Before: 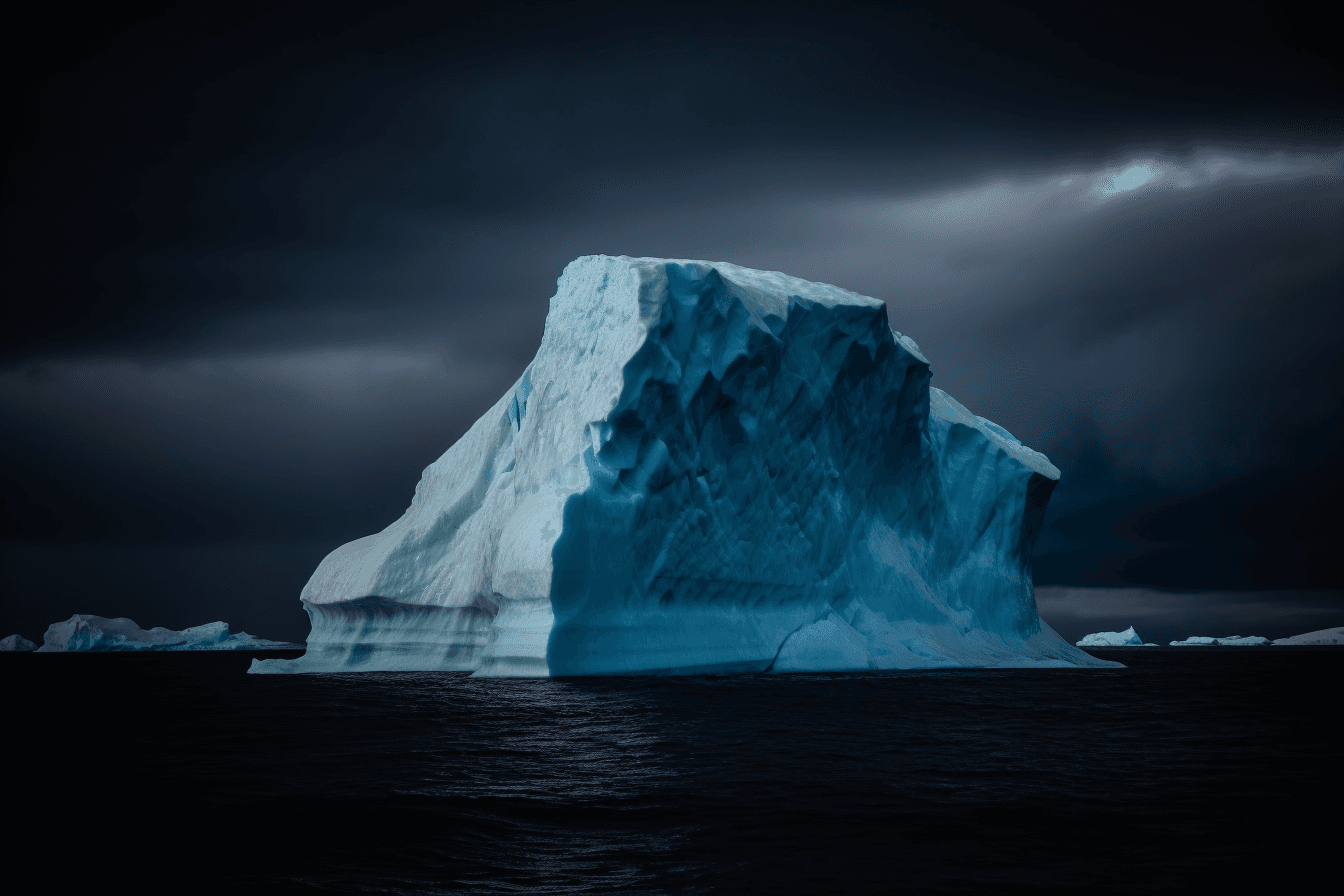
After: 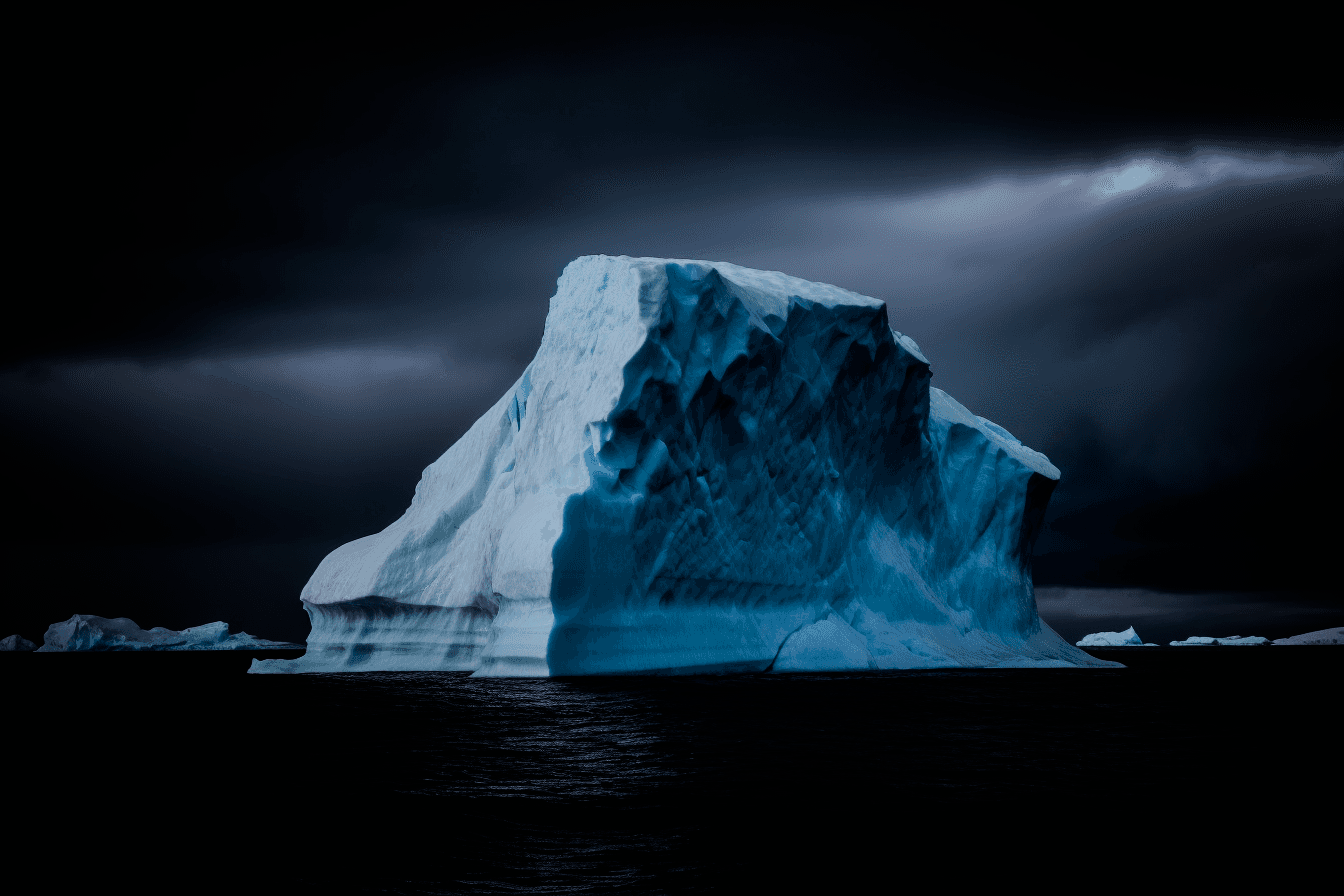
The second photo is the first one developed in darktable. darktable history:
tone equalizer: -8 EV -0.417 EV, -7 EV -0.389 EV, -6 EV -0.333 EV, -5 EV -0.222 EV, -3 EV 0.222 EV, -2 EV 0.333 EV, -1 EV 0.389 EV, +0 EV 0.417 EV, edges refinement/feathering 500, mask exposure compensation -1.57 EV, preserve details no
color calibration: illuminant as shot in camera, x 0.358, y 0.373, temperature 4628.91 K
filmic rgb: black relative exposure -6.98 EV, white relative exposure 5.63 EV, hardness 2.86
